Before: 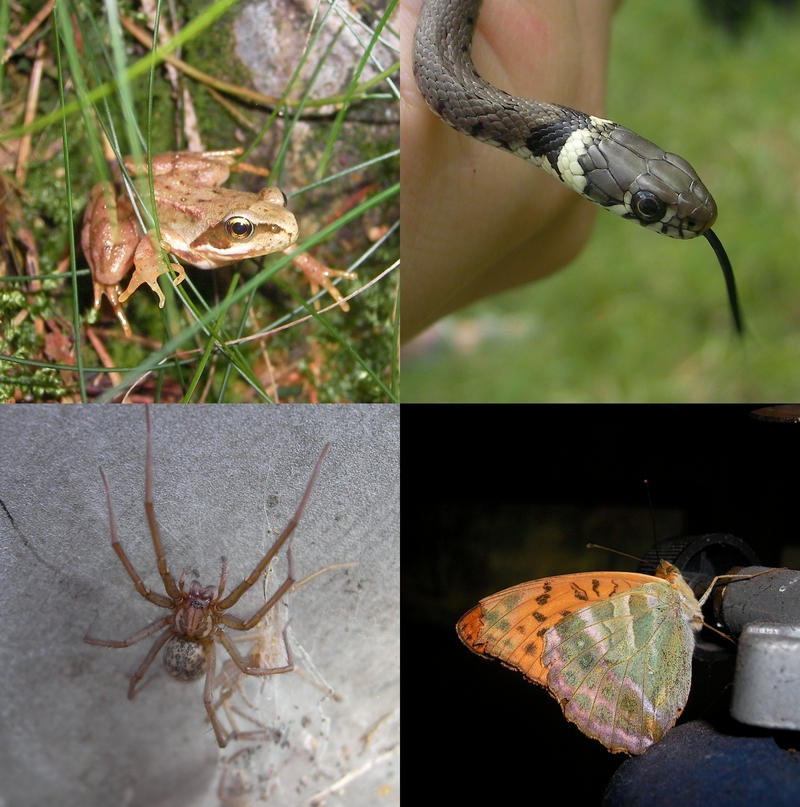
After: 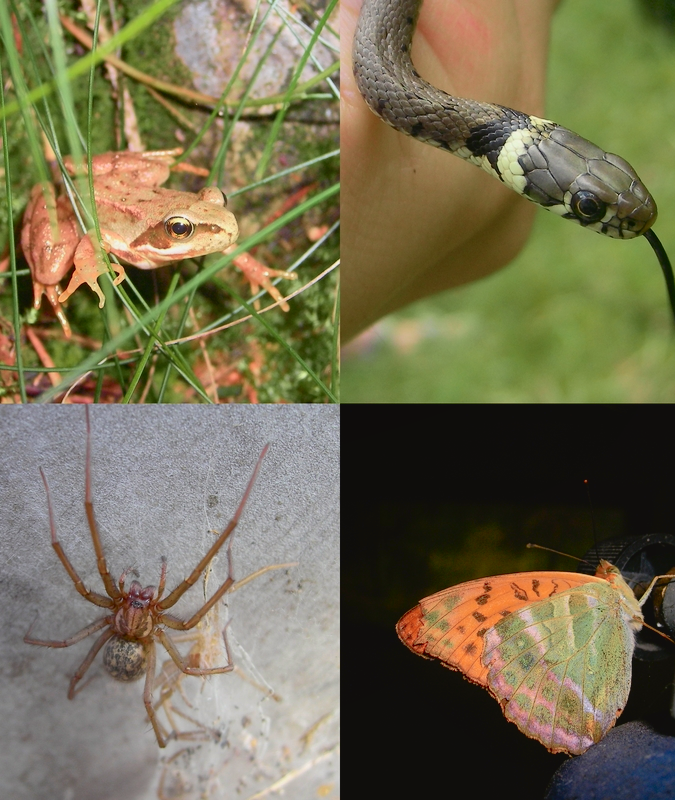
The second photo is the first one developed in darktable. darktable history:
tone curve: curves: ch0 [(0, 0.021) (0.049, 0.044) (0.152, 0.14) (0.328, 0.357) (0.473, 0.529) (0.641, 0.705) (0.868, 0.887) (1, 0.969)]; ch1 [(0, 0) (0.322, 0.328) (0.43, 0.425) (0.474, 0.466) (0.502, 0.503) (0.522, 0.526) (0.564, 0.591) (0.602, 0.632) (0.677, 0.701) (0.859, 0.885) (1, 1)]; ch2 [(0, 0) (0.33, 0.301) (0.447, 0.44) (0.502, 0.505) (0.535, 0.554) (0.565, 0.598) (0.618, 0.629) (1, 1)], color space Lab, independent channels, preserve colors none
crop: left 7.598%, right 7.873%
shadows and highlights: on, module defaults
